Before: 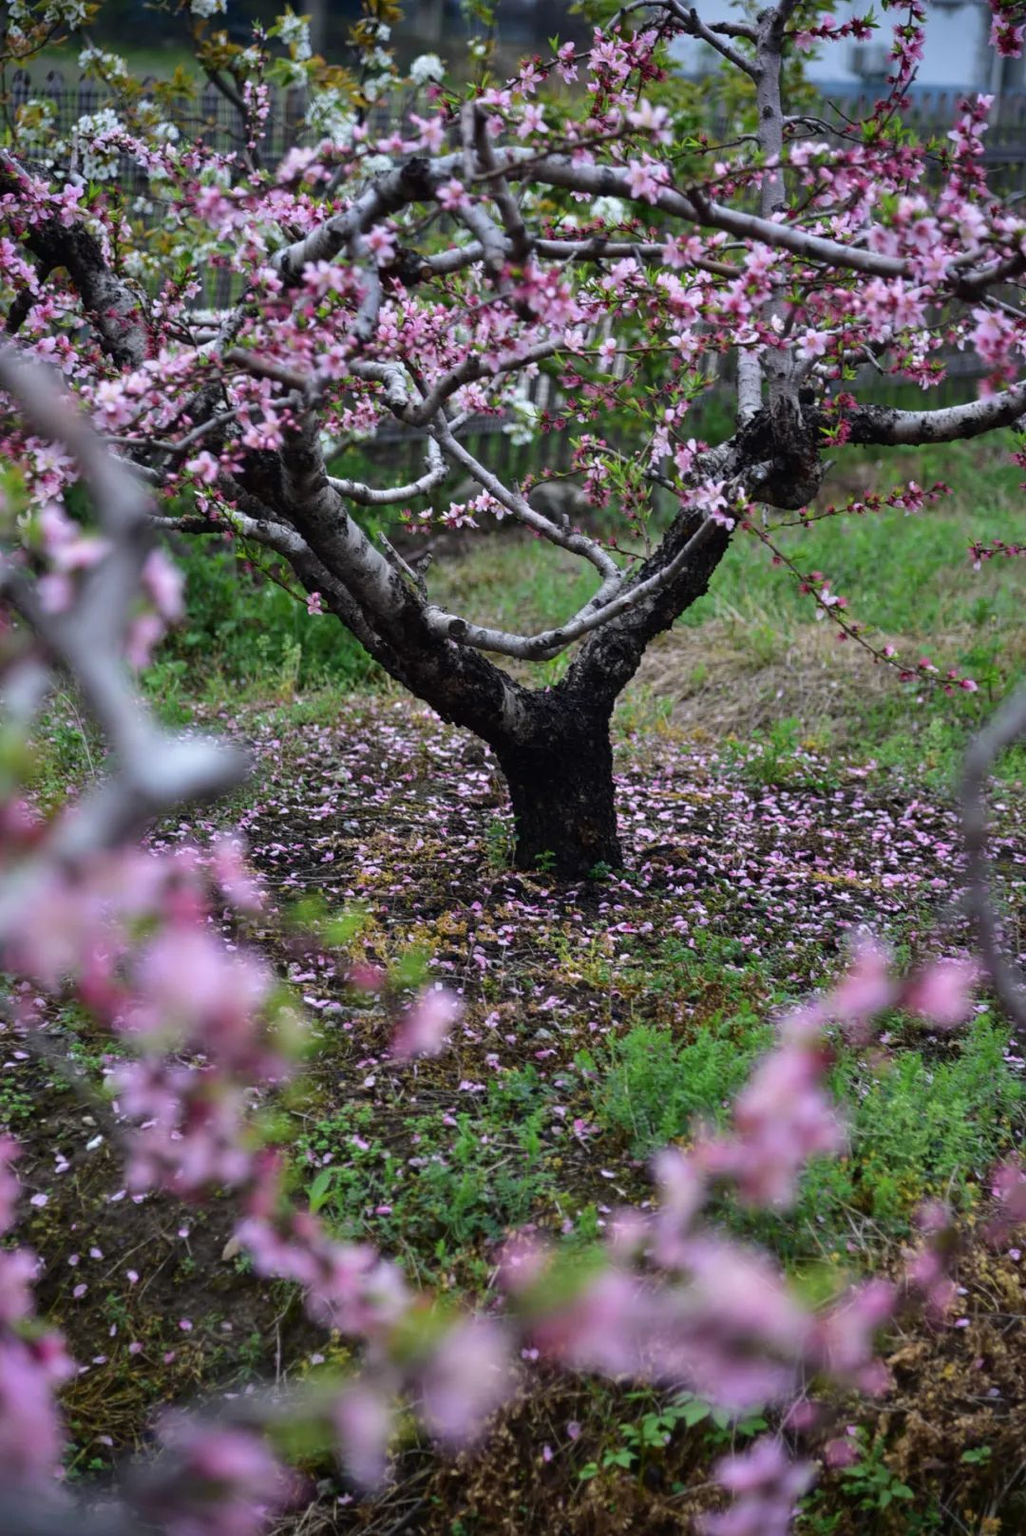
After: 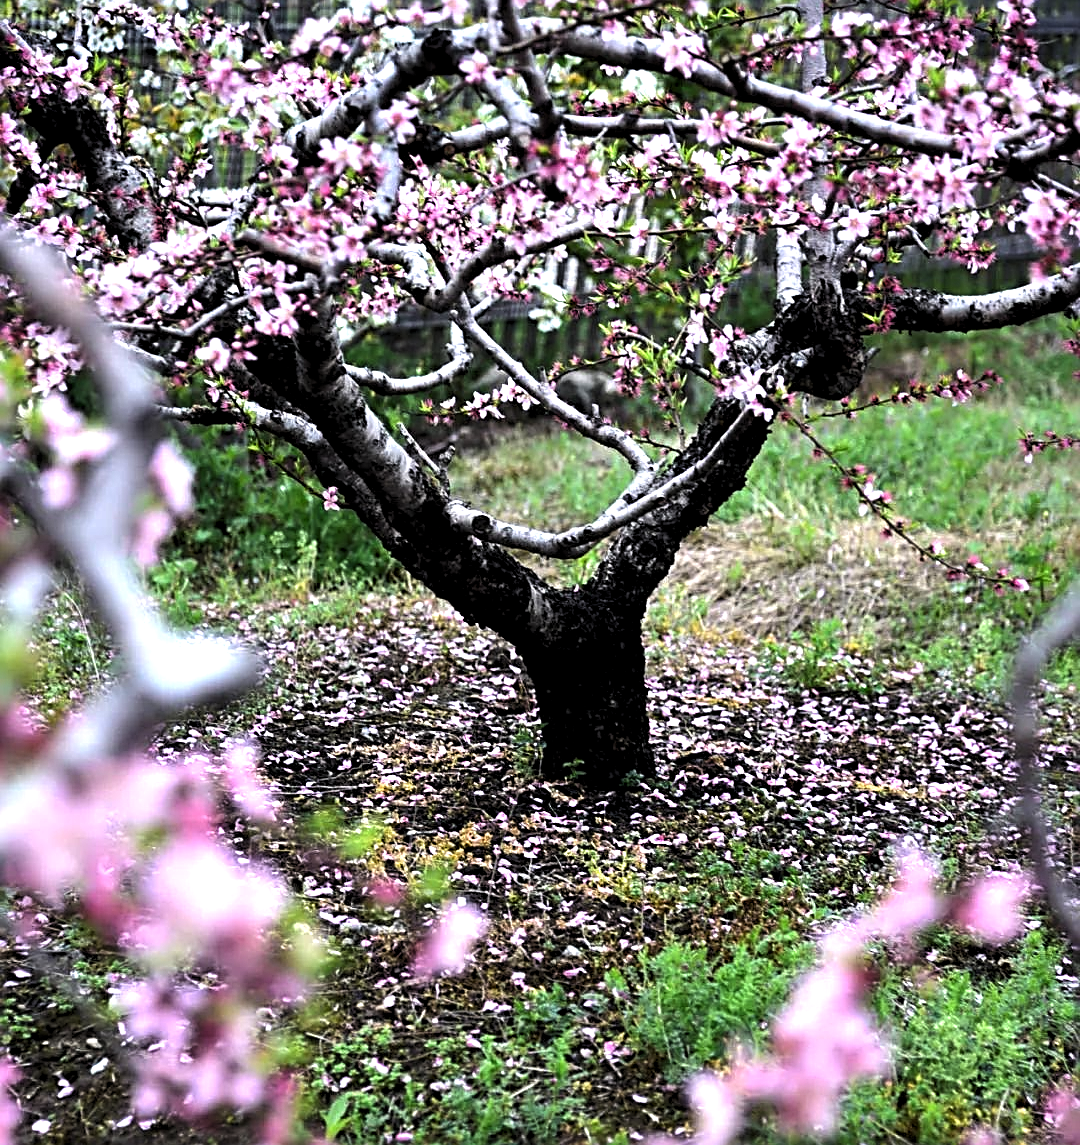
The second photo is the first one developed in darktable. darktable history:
tone equalizer: -8 EV -0.765 EV, -7 EV -0.674 EV, -6 EV -0.565 EV, -5 EV -0.362 EV, -3 EV 0.402 EV, -2 EV 0.6 EV, -1 EV 0.679 EV, +0 EV 0.73 EV, edges refinement/feathering 500, mask exposure compensation -1.57 EV, preserve details guided filter
crop and rotate: top 8.482%, bottom 20.675%
sharpen: radius 2.659, amount 0.661
levels: levels [0.062, 0.494, 0.925]
exposure: exposure 0.371 EV, compensate highlight preservation false
